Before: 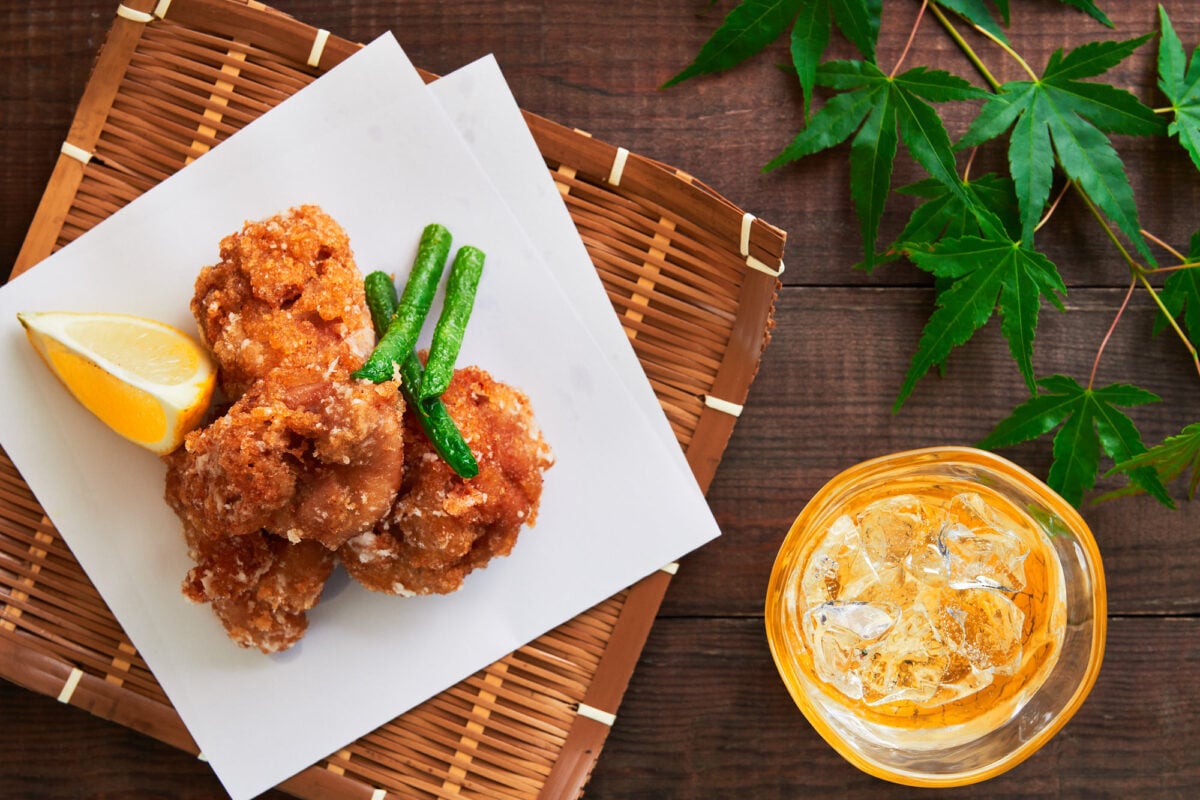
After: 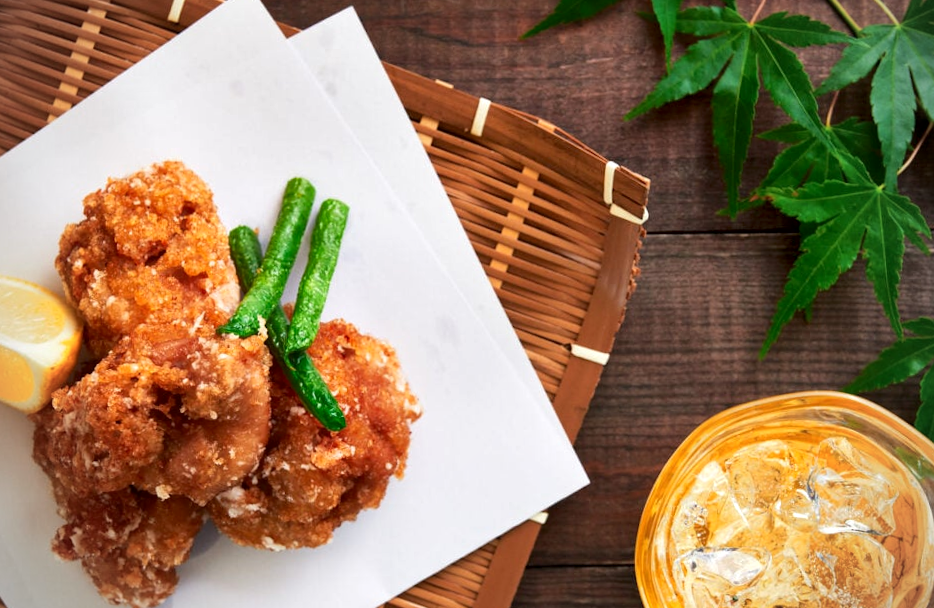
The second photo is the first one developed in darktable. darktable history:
exposure: exposure 0.127 EV, compensate highlight preservation false
vignetting: fall-off radius 60.92%
rotate and perspective: rotation -1°, crop left 0.011, crop right 0.989, crop top 0.025, crop bottom 0.975
crop and rotate: left 10.77%, top 5.1%, right 10.41%, bottom 16.76%
local contrast: mode bilateral grid, contrast 20, coarseness 100, detail 150%, midtone range 0.2
